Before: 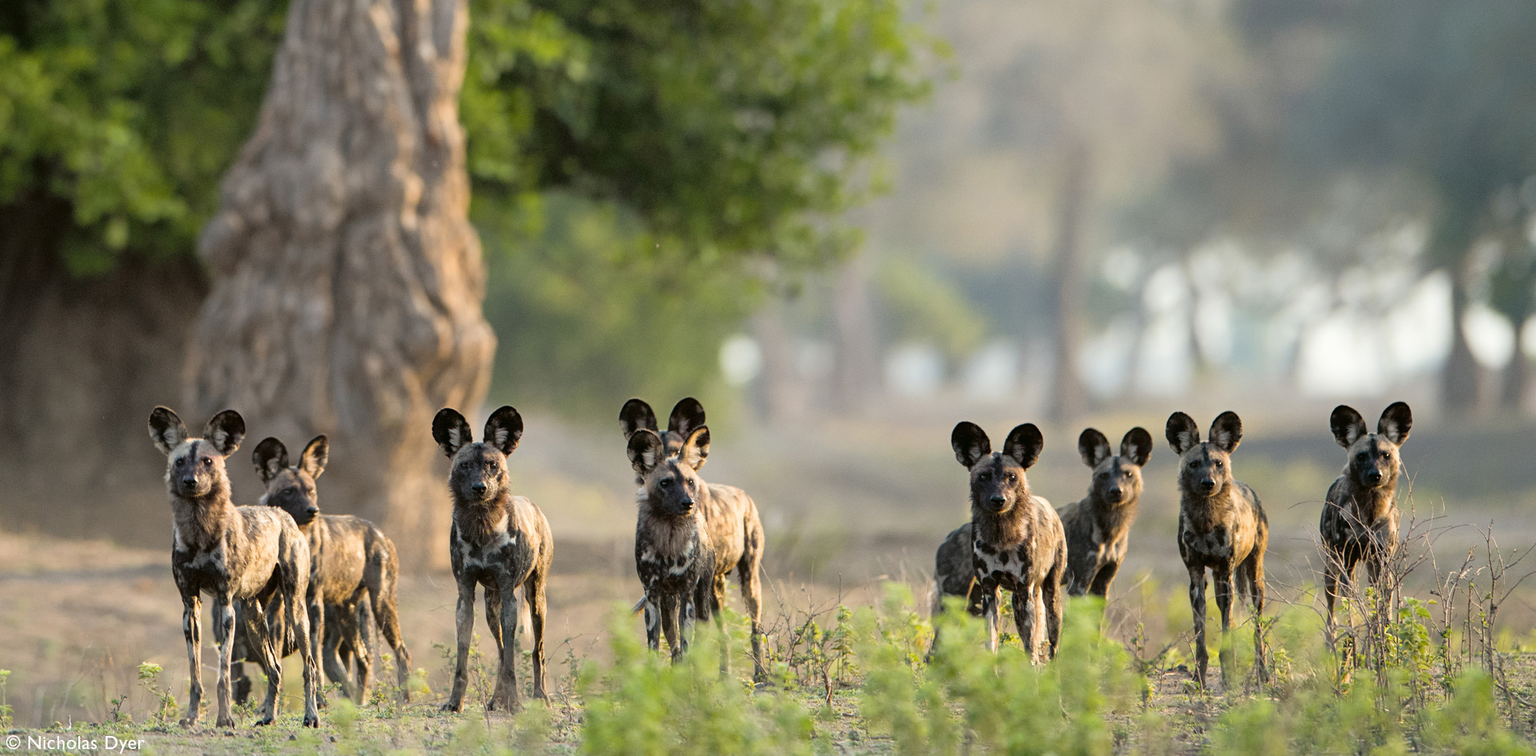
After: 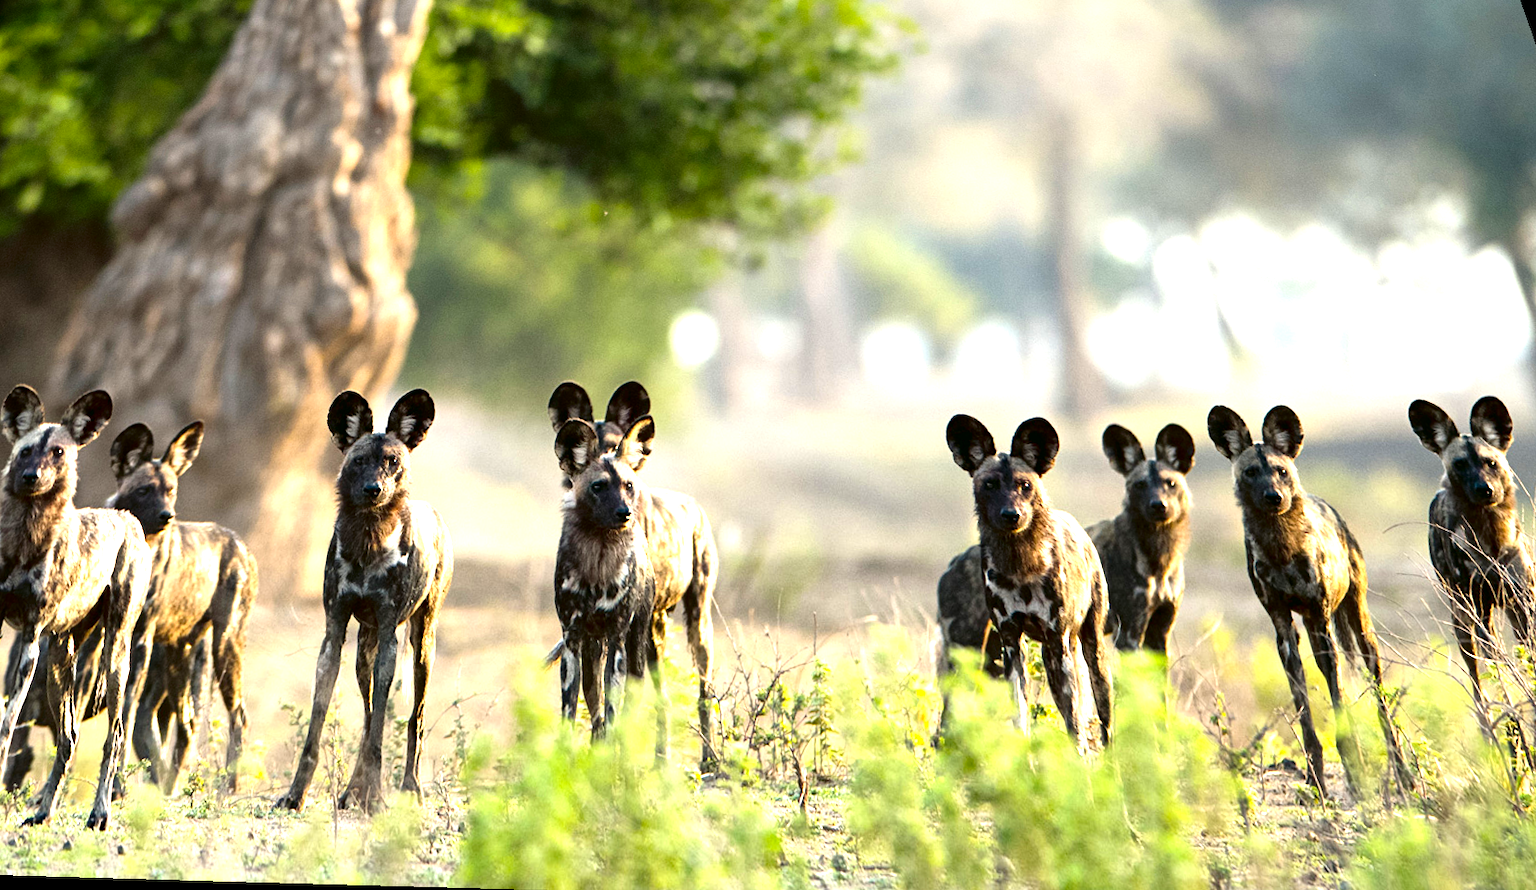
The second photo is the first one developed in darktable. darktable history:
rotate and perspective: rotation 0.72°, lens shift (vertical) -0.352, lens shift (horizontal) -0.051, crop left 0.152, crop right 0.859, crop top 0.019, crop bottom 0.964
contrast brightness saturation: contrast 0.1, brightness -0.26, saturation 0.14
exposure: black level correction 0, exposure 1.2 EV, compensate highlight preservation false
